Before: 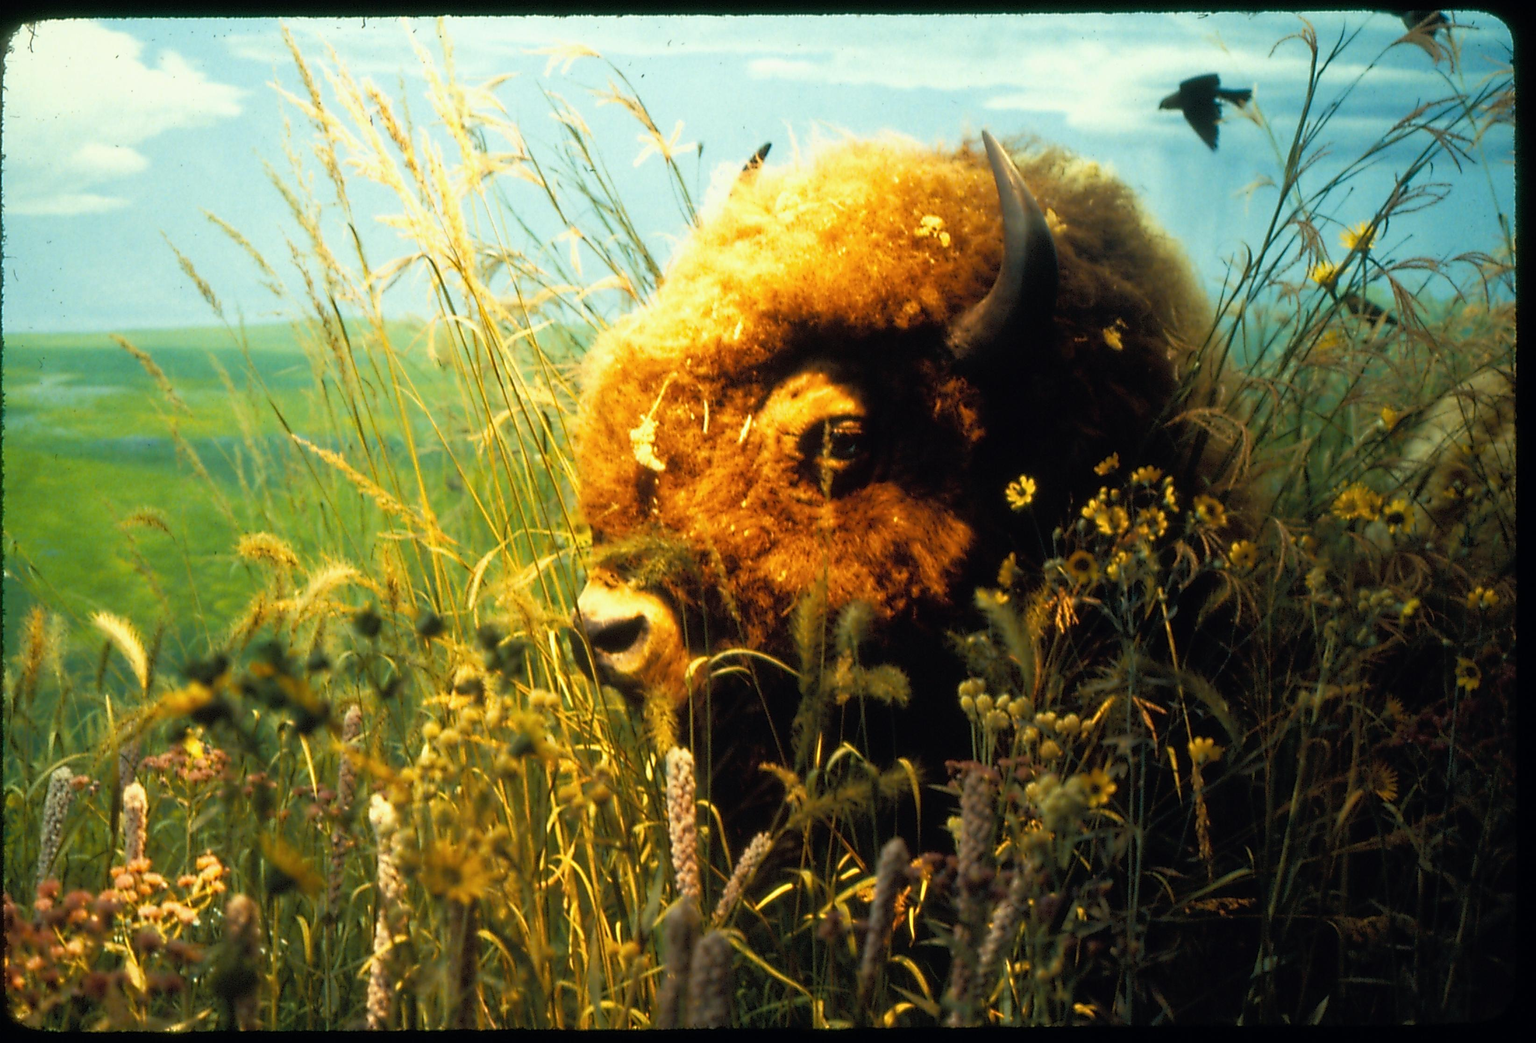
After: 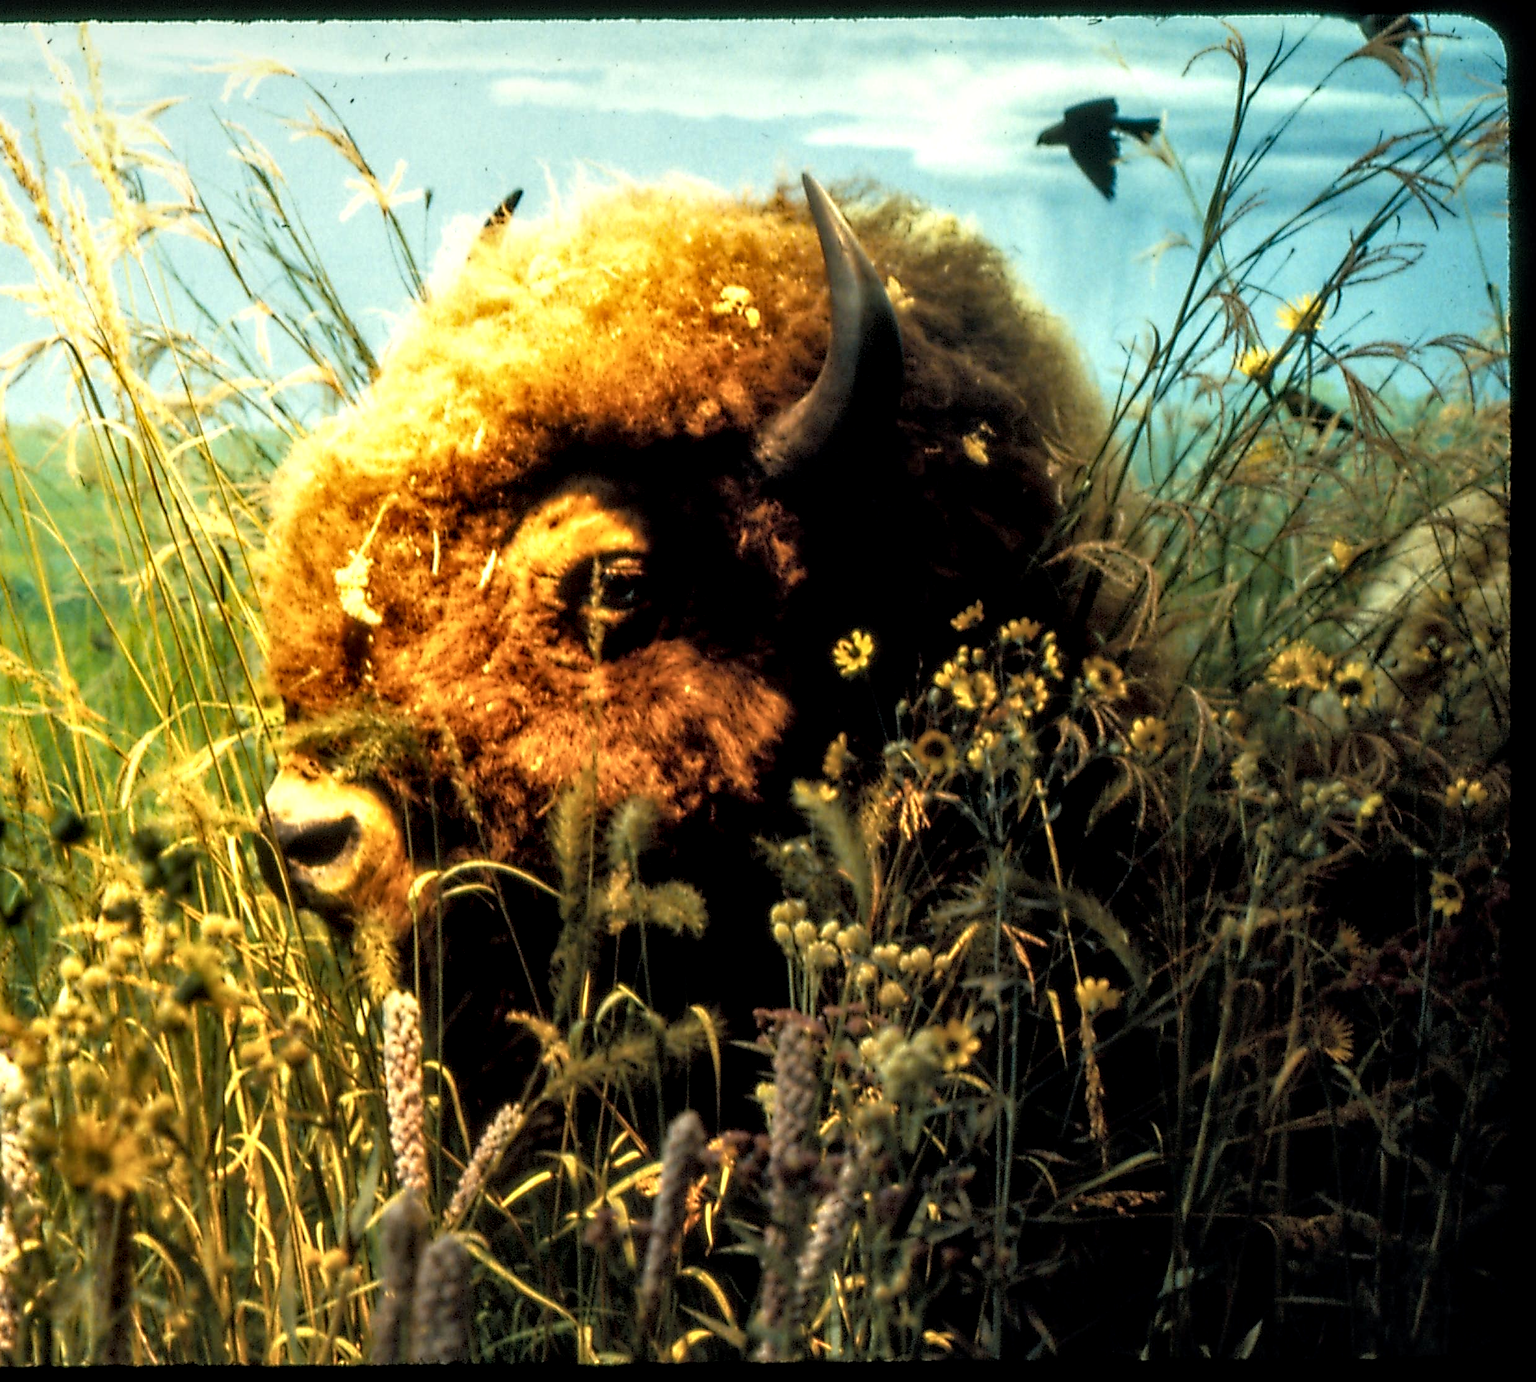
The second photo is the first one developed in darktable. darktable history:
local contrast: highlights 65%, shadows 54%, detail 169%, midtone range 0.514
crop and rotate: left 24.6%
